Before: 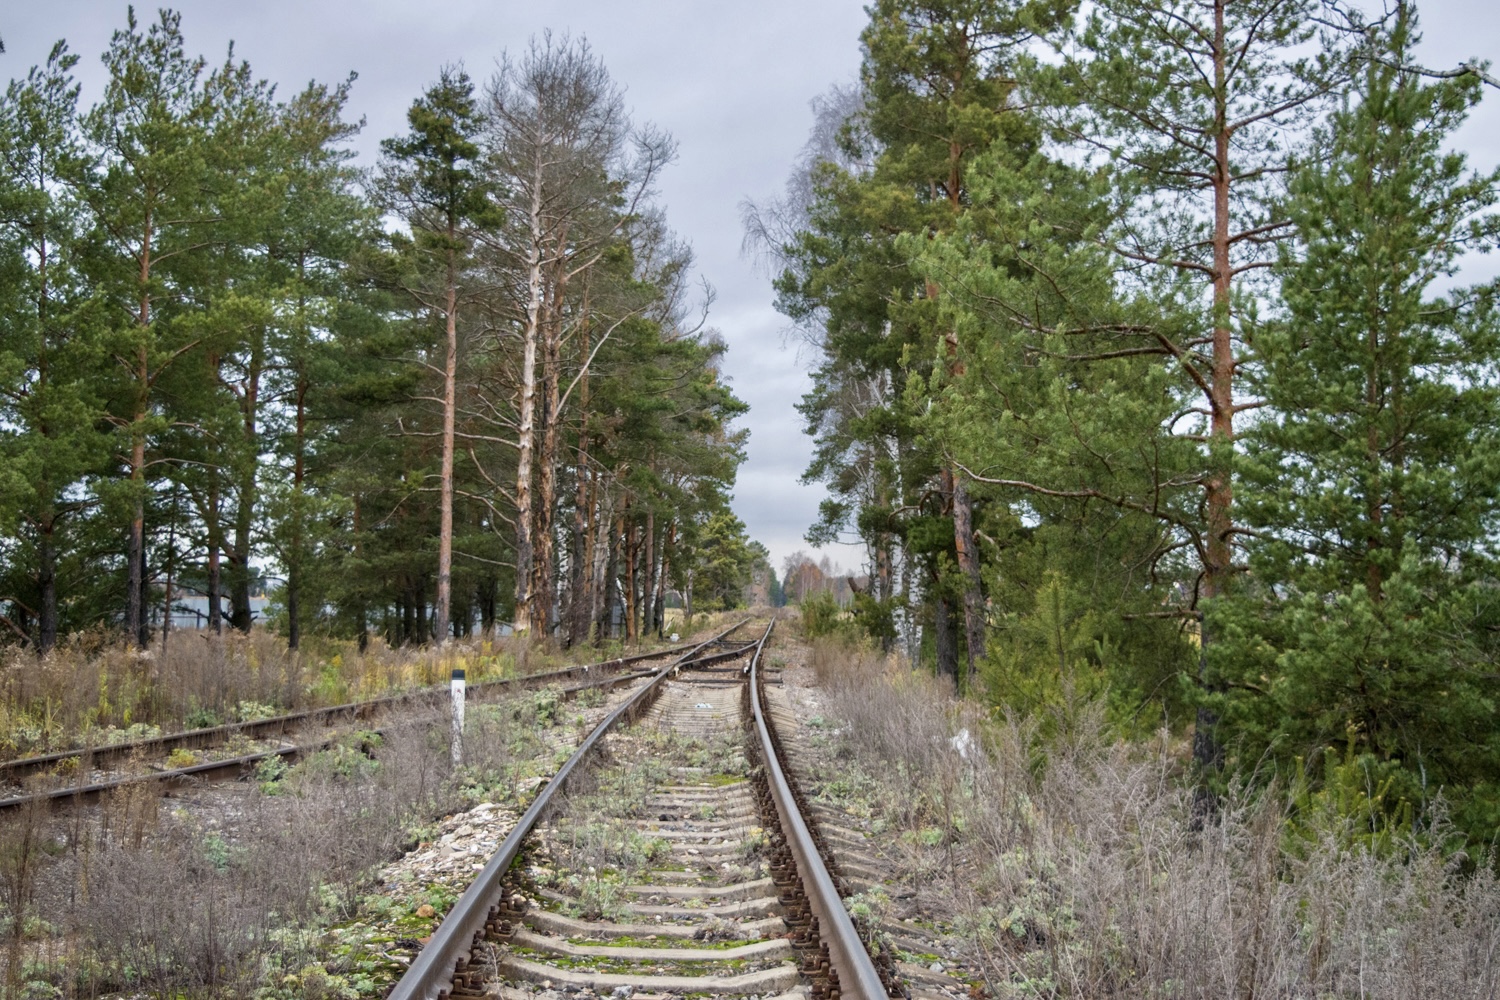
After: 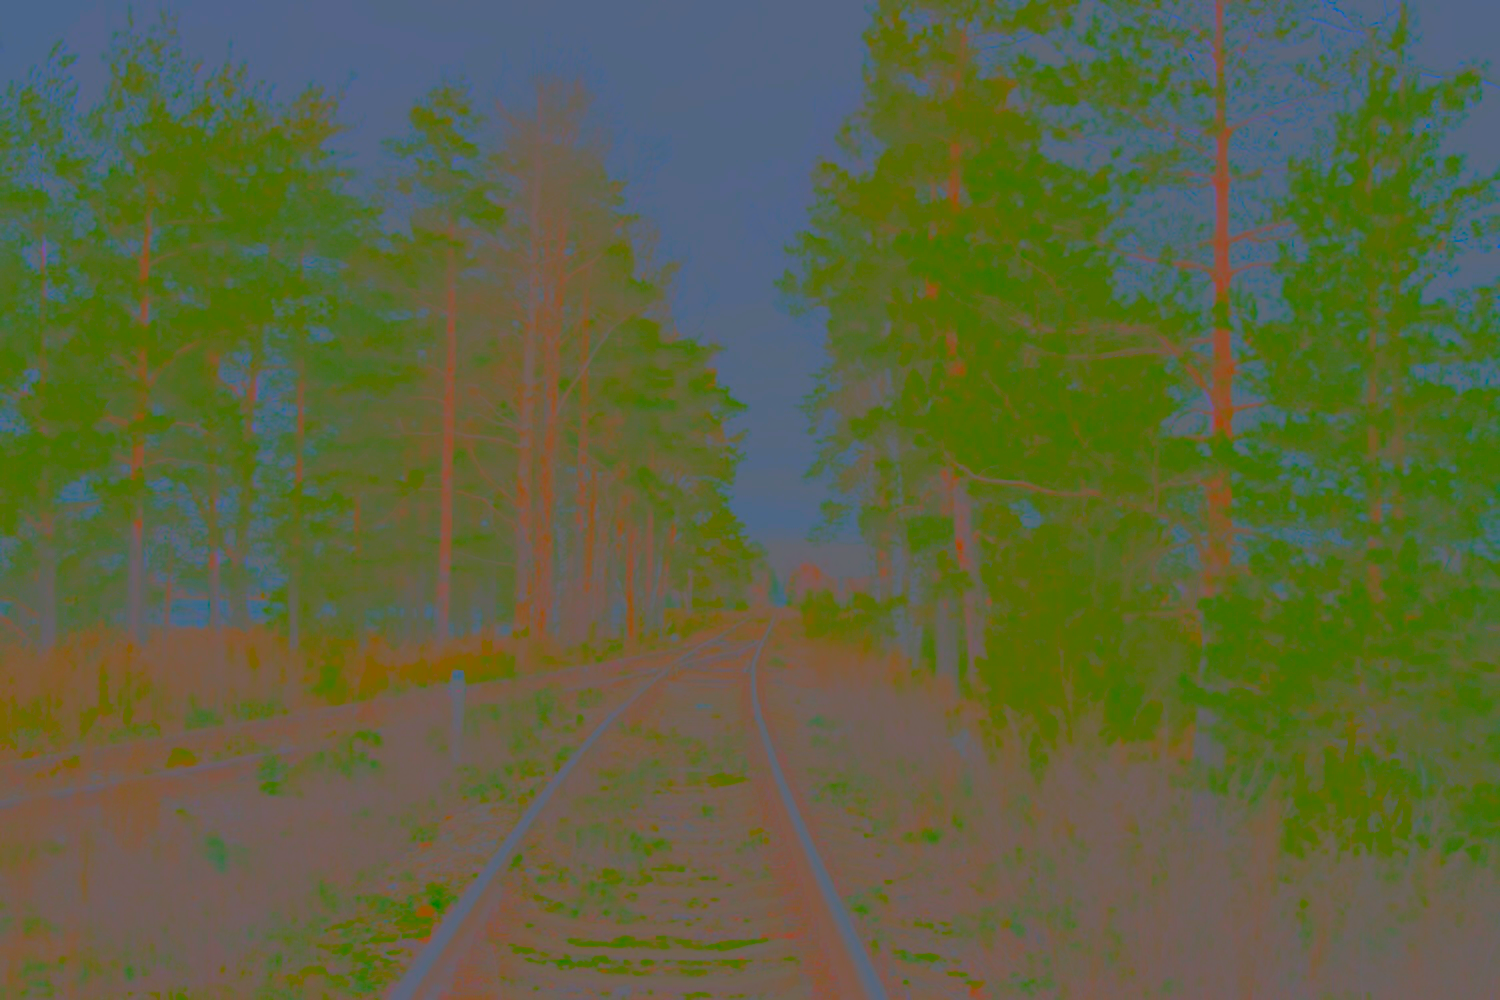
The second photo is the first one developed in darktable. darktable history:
shadows and highlights: low approximation 0.01, soften with gaussian
contrast brightness saturation: contrast -0.975, brightness -0.162, saturation 0.752
